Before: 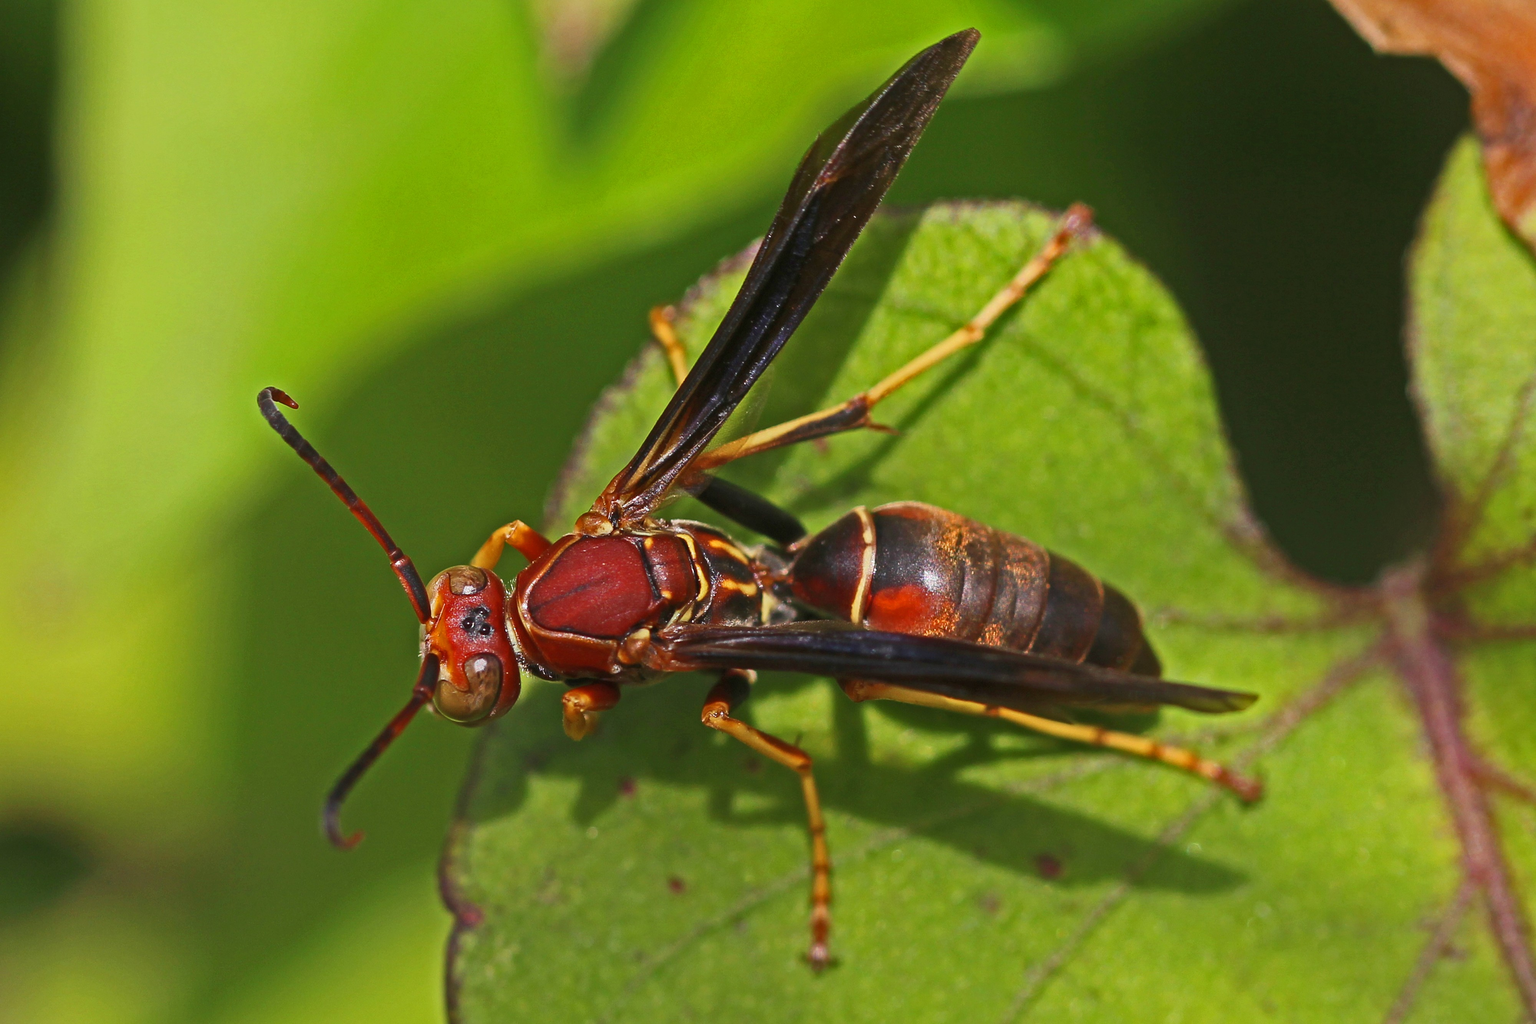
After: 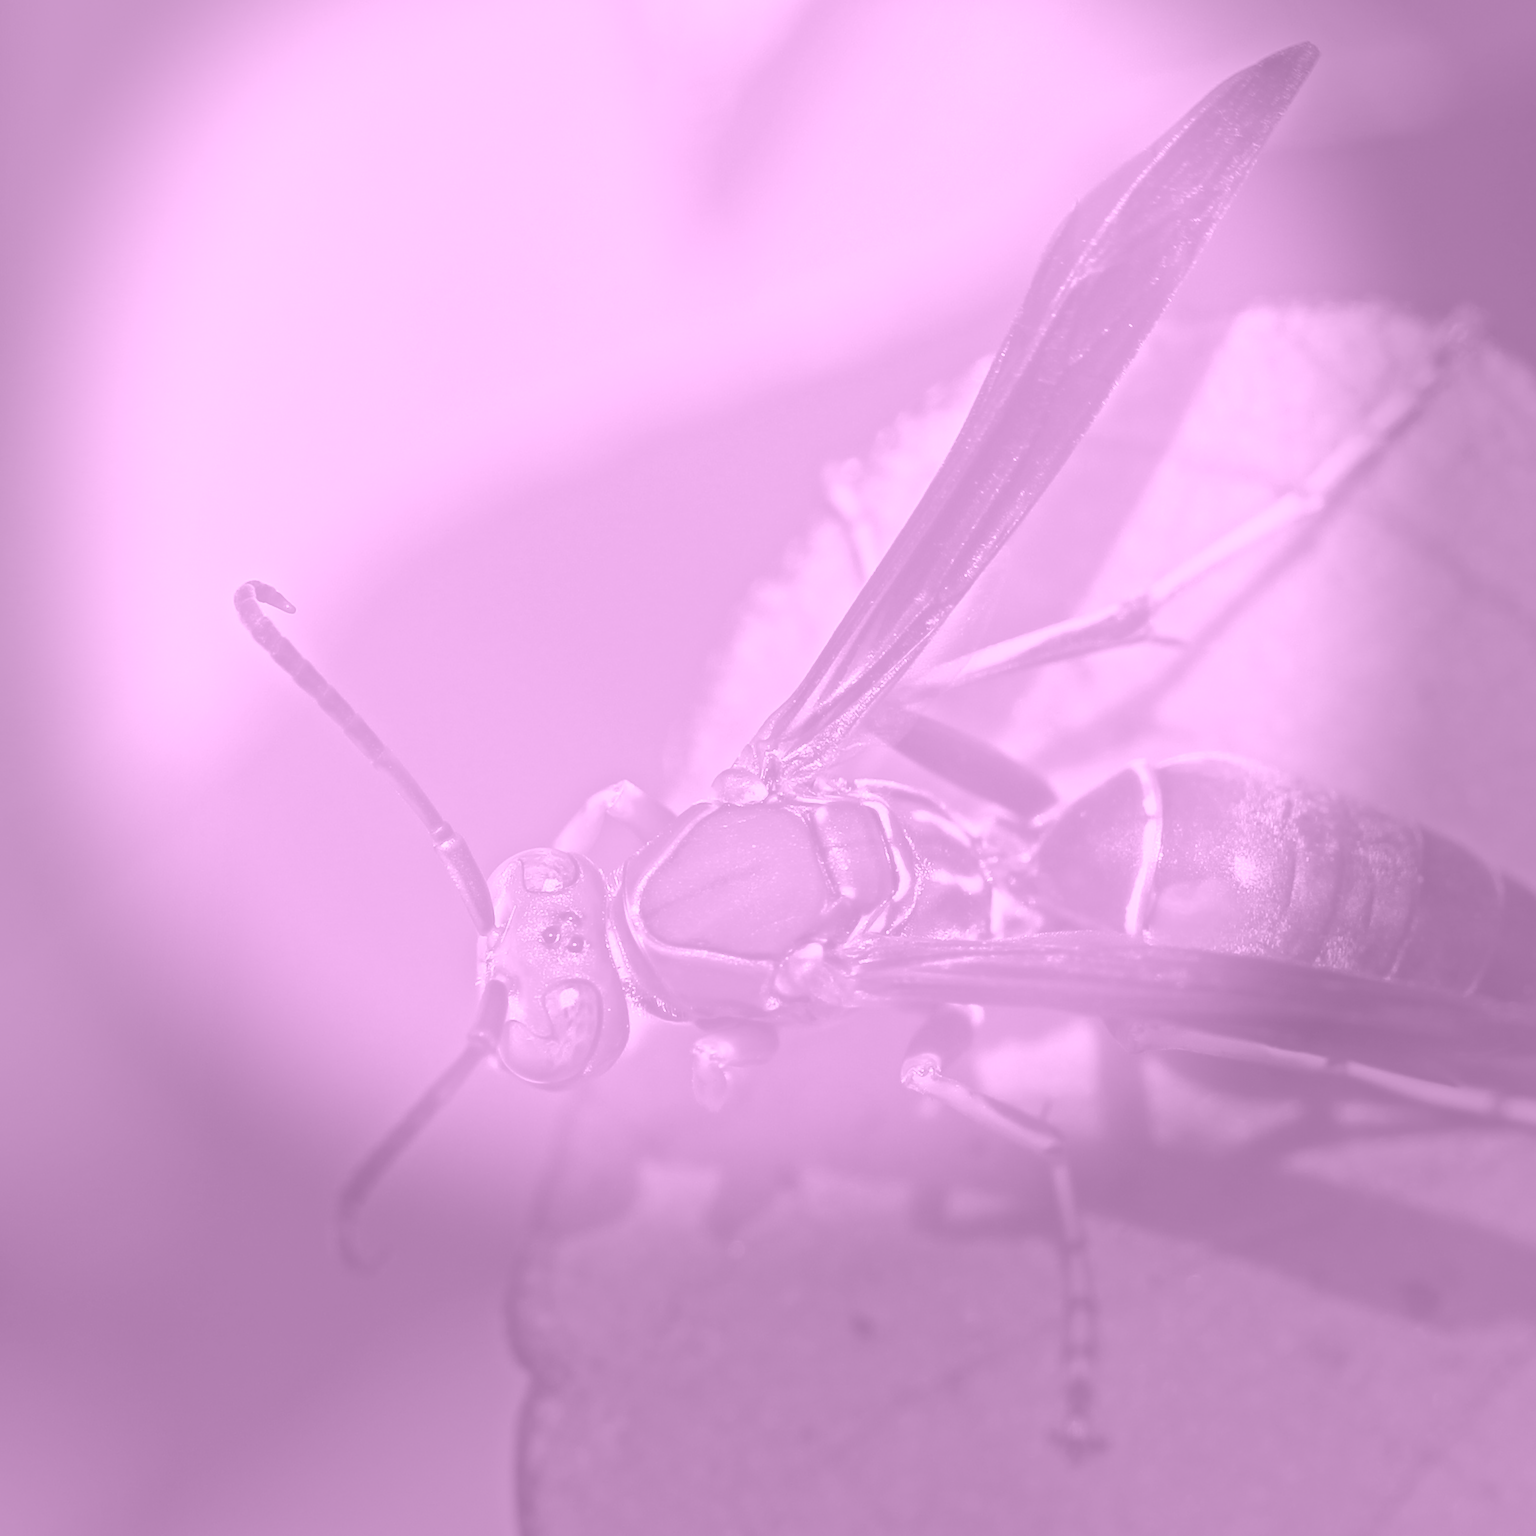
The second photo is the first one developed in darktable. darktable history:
vignetting: fall-off start 68.33%, fall-off radius 30%, saturation 0.042, center (-0.066, -0.311), width/height ratio 0.992, shape 0.85, dithering 8-bit output
crop and rotate: left 6.617%, right 26.717%
colorize: hue 331.2°, saturation 75%, source mix 30.28%, lightness 70.52%, version 1
